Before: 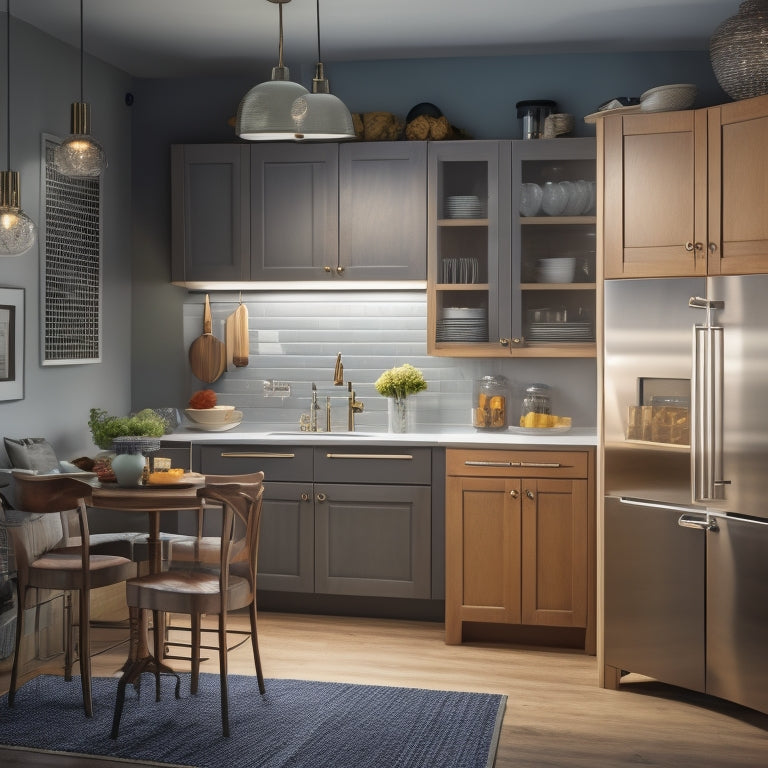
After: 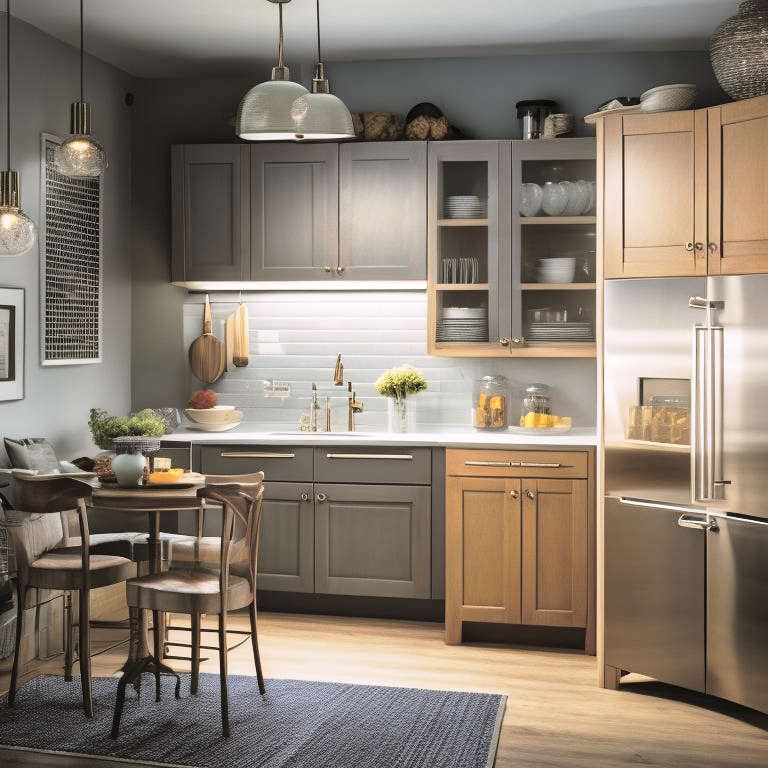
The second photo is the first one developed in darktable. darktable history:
white balance: red 1.009, blue 0.985
base curve: curves: ch0 [(0, 0) (0.028, 0.03) (0.121, 0.232) (0.46, 0.748) (0.859, 0.968) (1, 1)], preserve colors none
split-toning: shadows › hue 46.8°, shadows › saturation 0.17, highlights › hue 316.8°, highlights › saturation 0.27, balance -51.82
